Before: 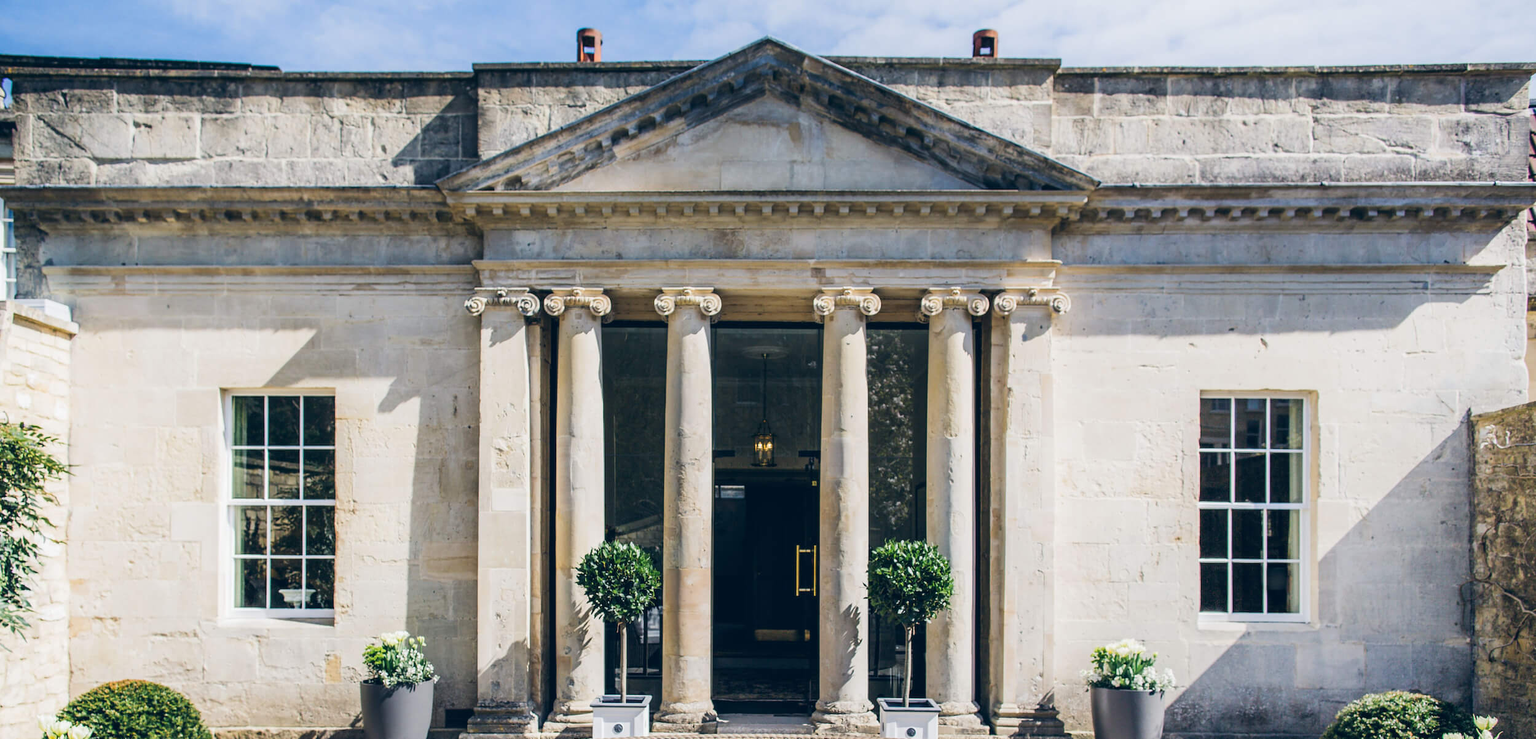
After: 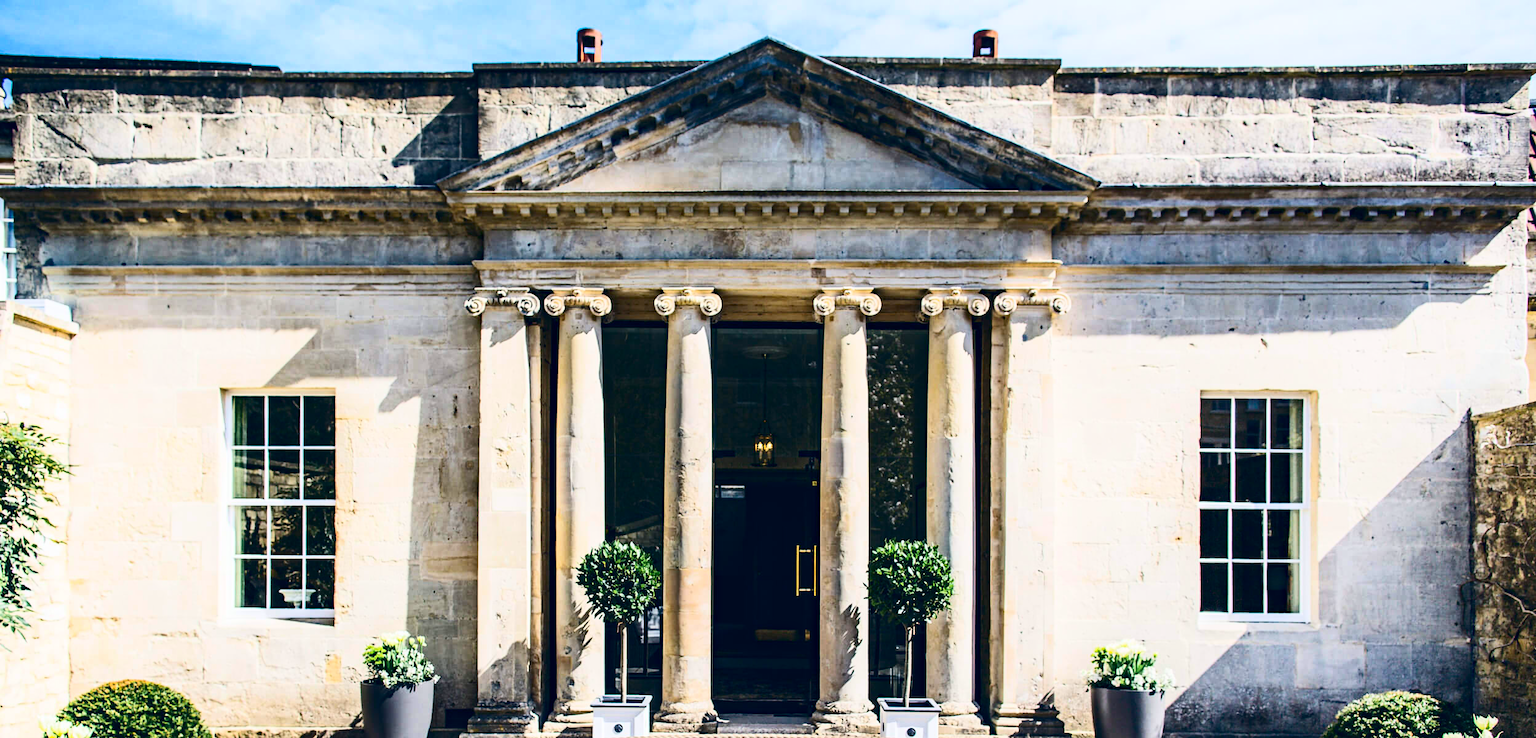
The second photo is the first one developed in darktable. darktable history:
haze removal: strength 0.296, distance 0.247, compatibility mode true, adaptive false
contrast brightness saturation: contrast 0.399, brightness 0.098, saturation 0.212
